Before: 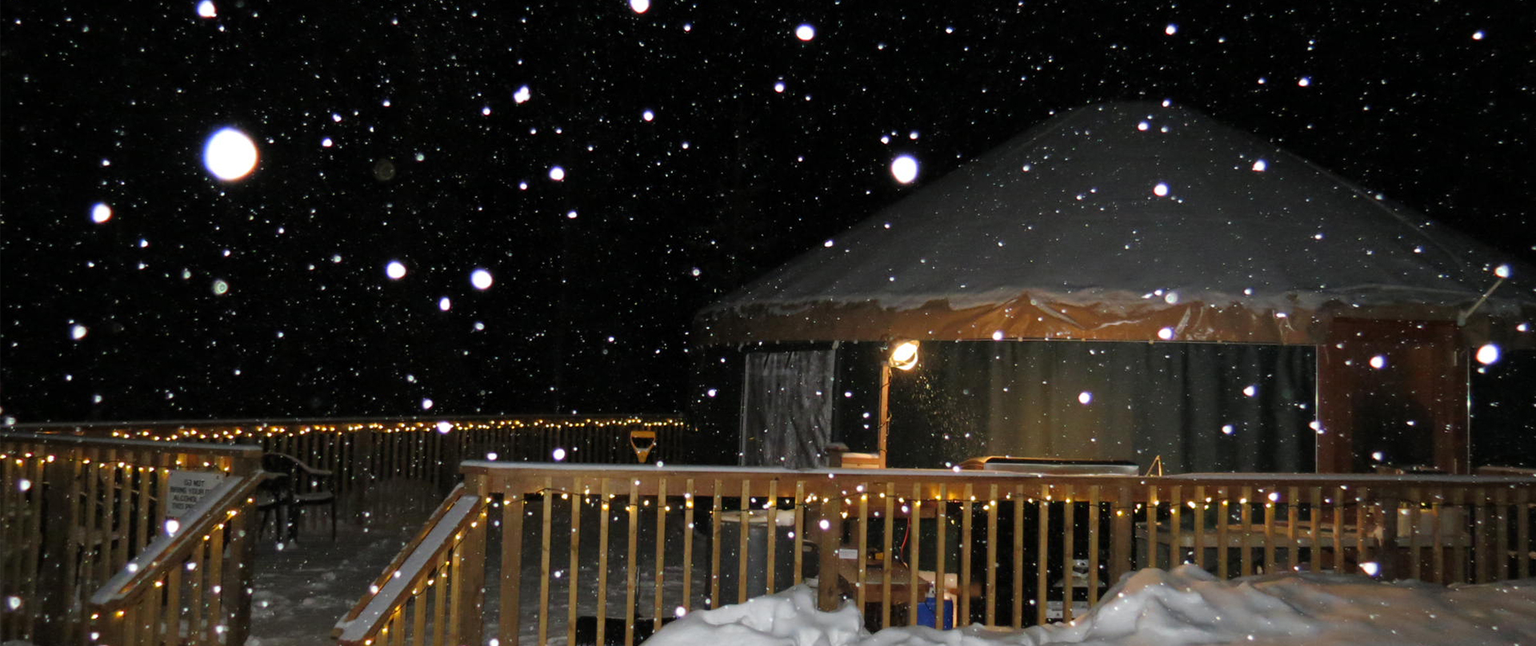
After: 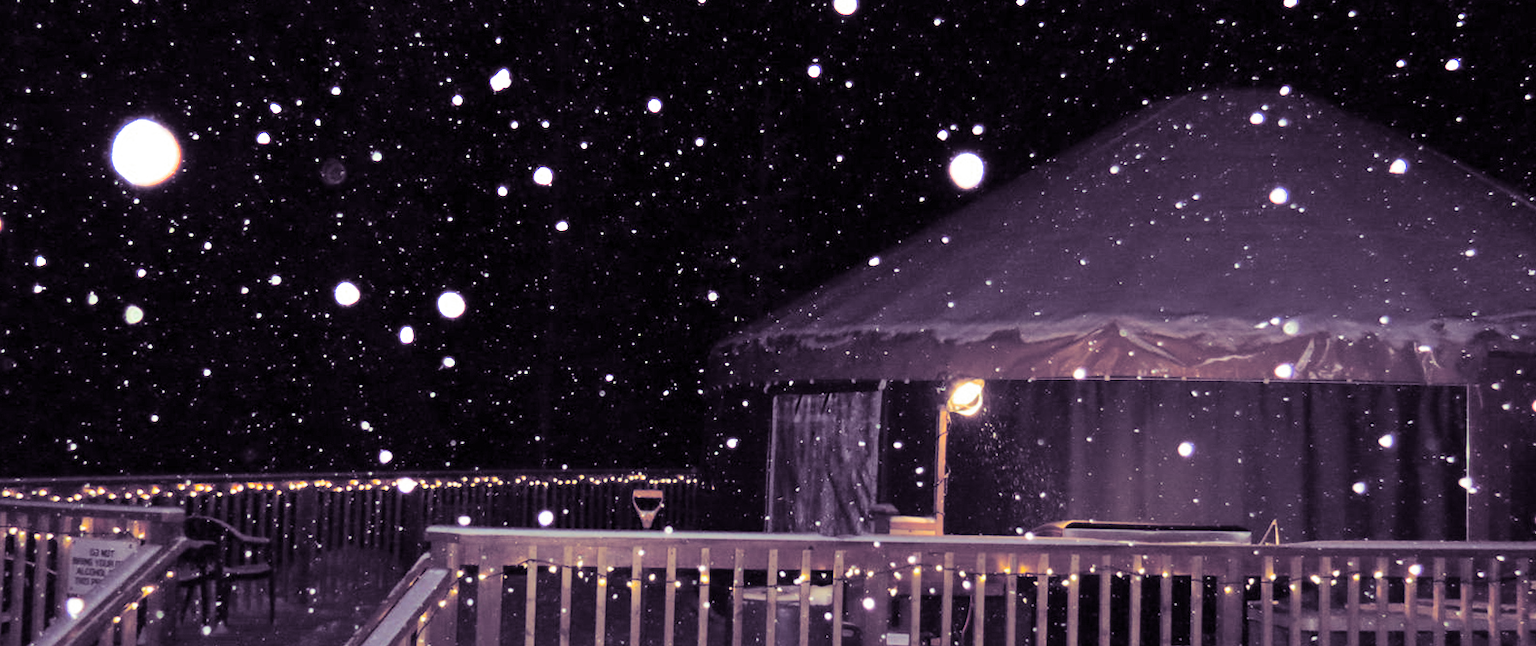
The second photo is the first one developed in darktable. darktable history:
split-toning: shadows › hue 266.4°, shadows › saturation 0.4, highlights › hue 61.2°, highlights › saturation 0.3, compress 0%
shadows and highlights: shadows 52.34, highlights -28.23, soften with gaussian
crop and rotate: left 7.196%, top 4.574%, right 10.605%, bottom 13.178%
